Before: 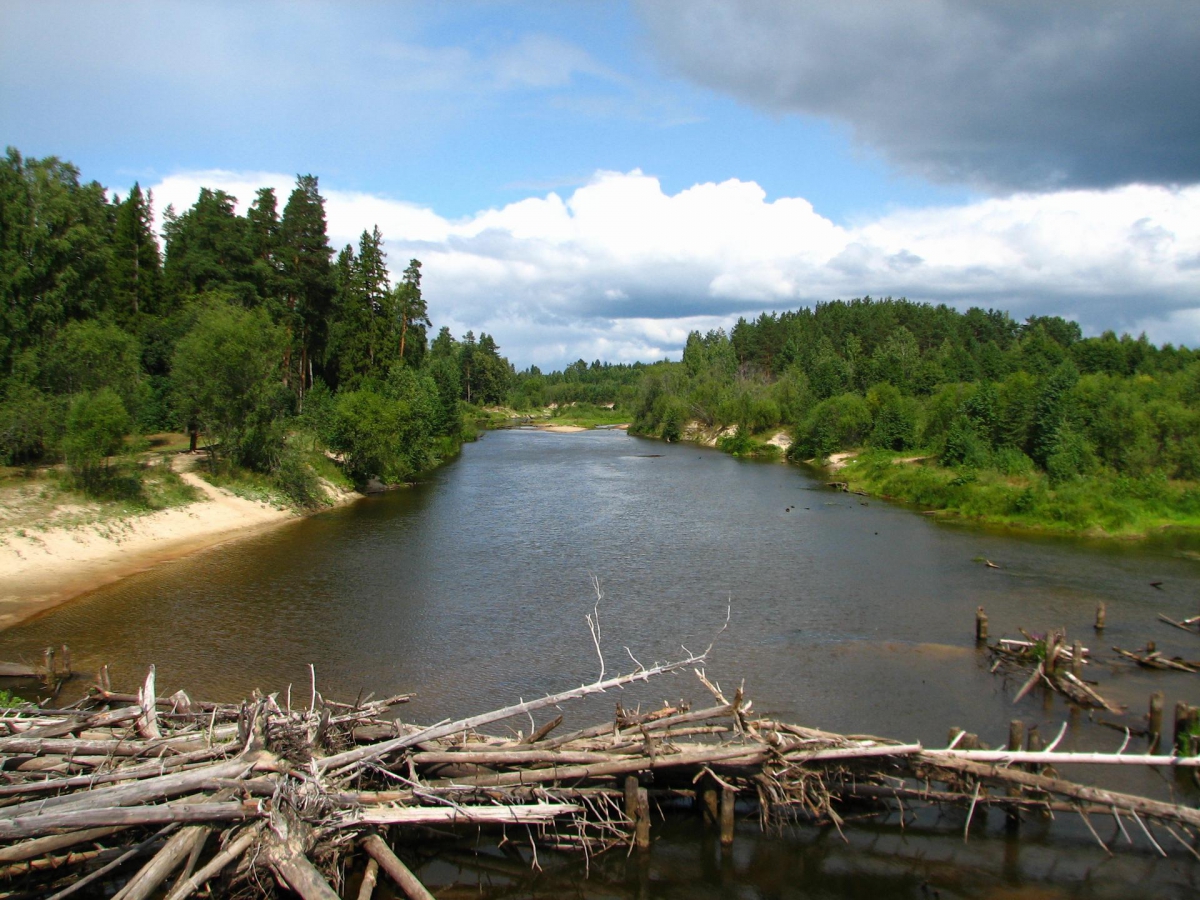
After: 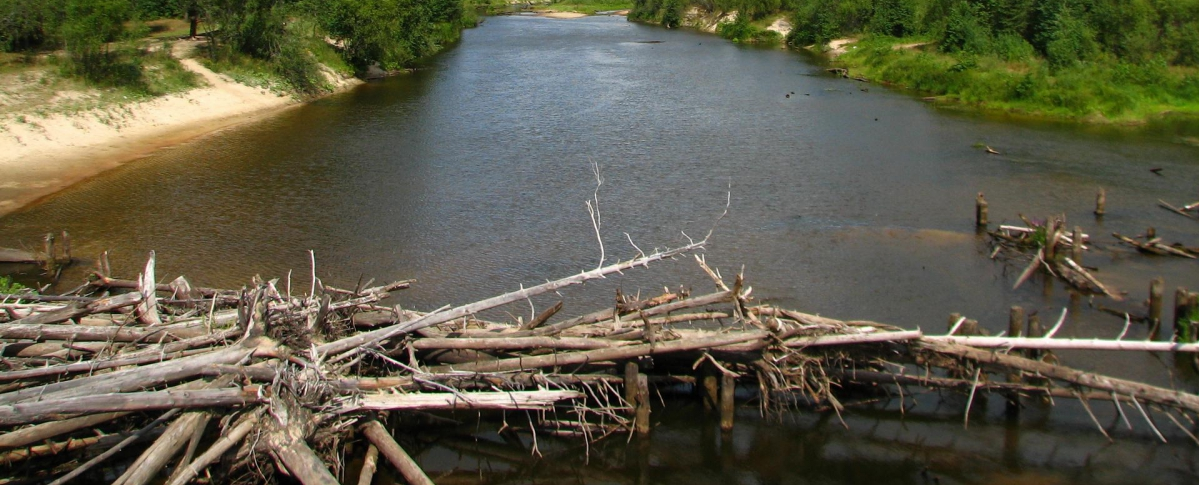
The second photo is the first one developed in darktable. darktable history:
crop and rotate: top 46.103%, right 0.038%
tone equalizer: edges refinement/feathering 500, mask exposure compensation -1.57 EV, preserve details no
